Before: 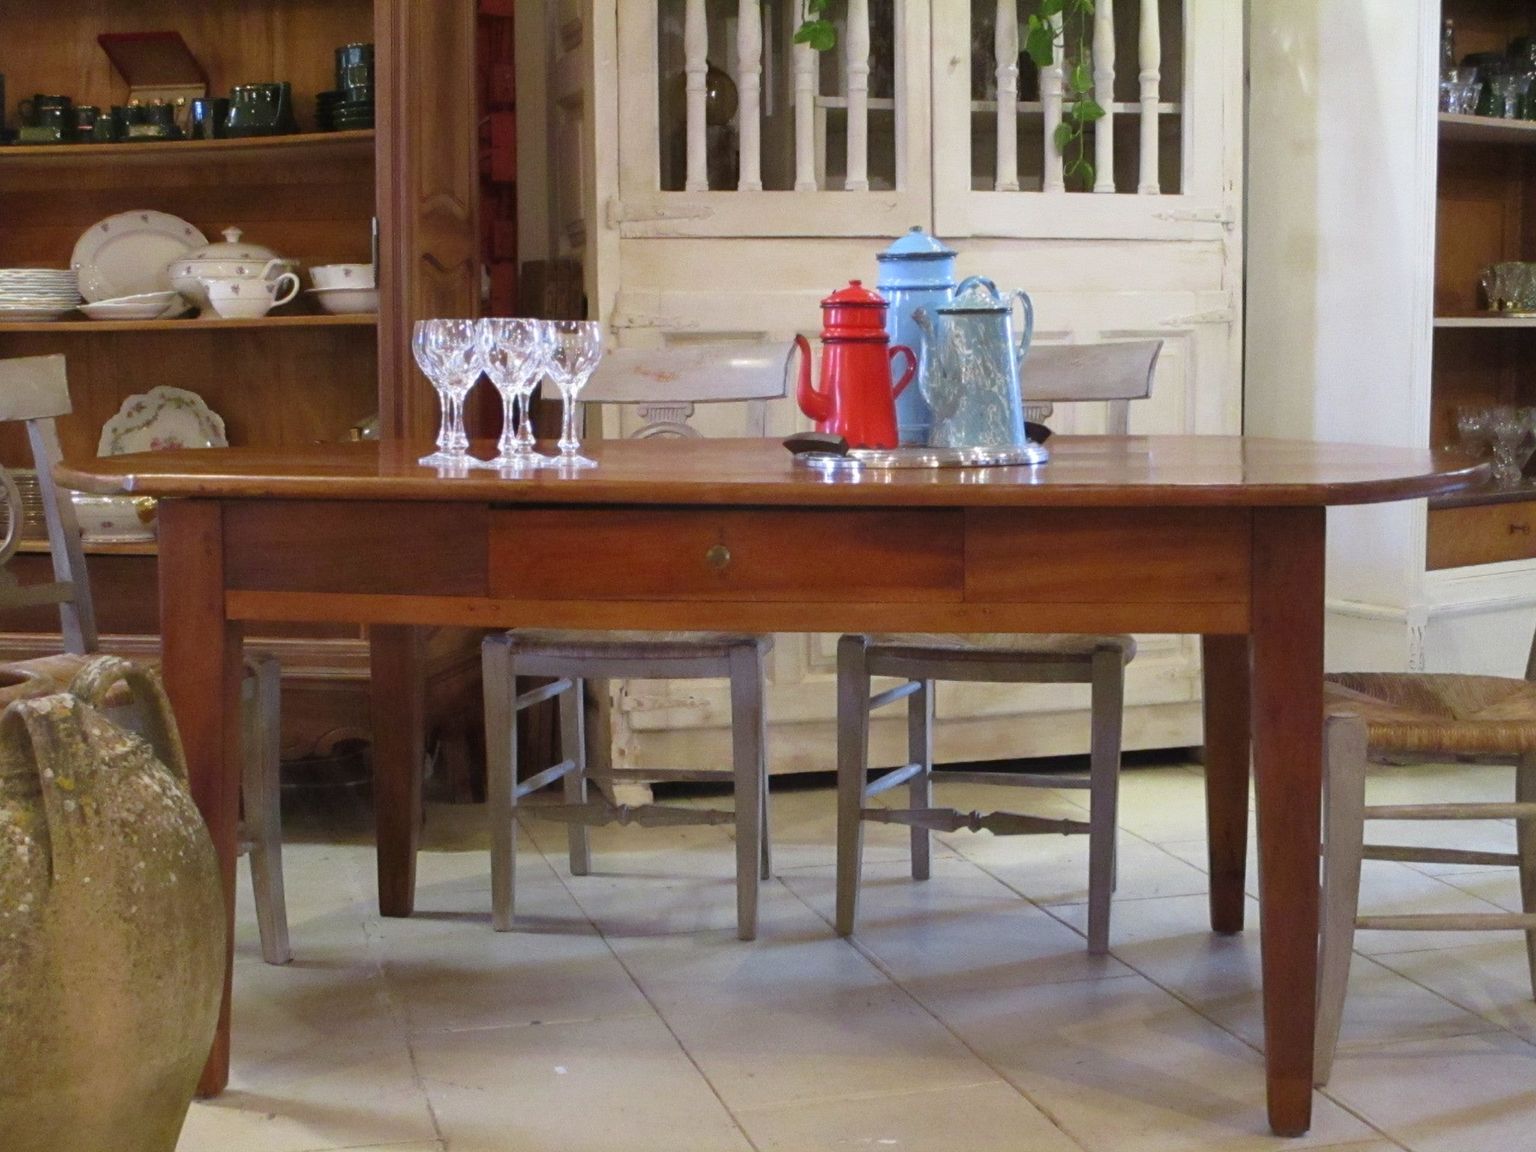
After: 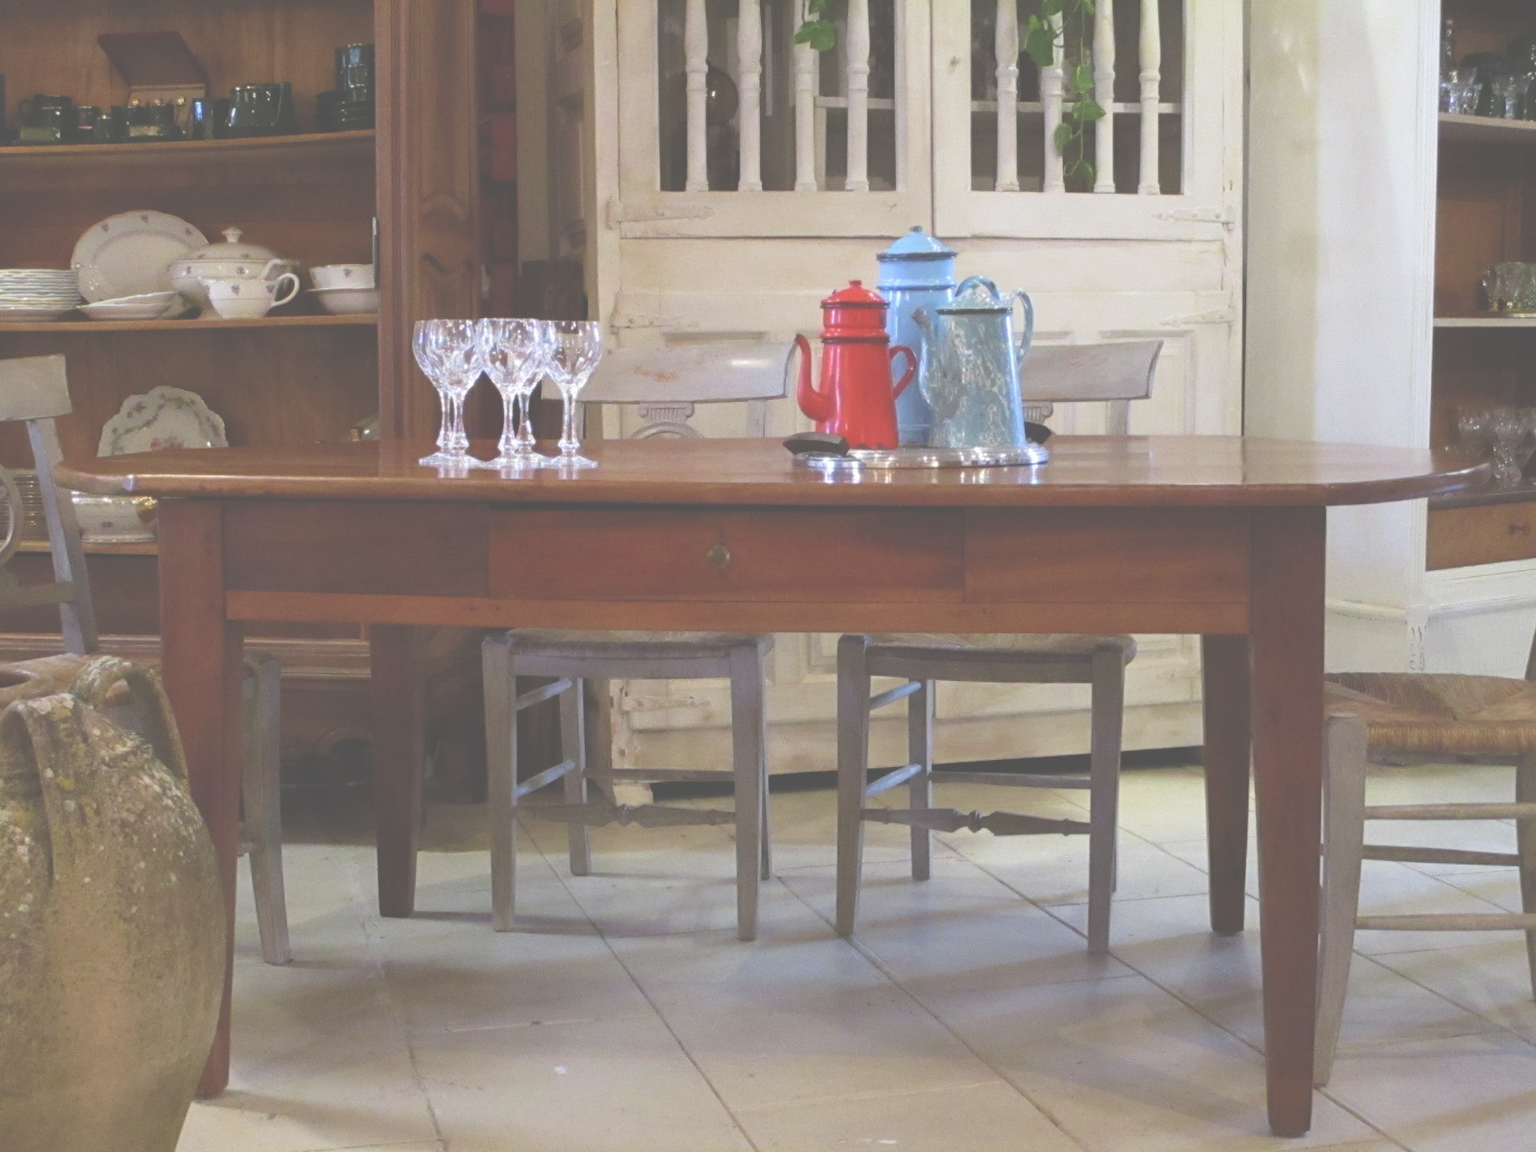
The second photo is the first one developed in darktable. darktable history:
exposure: black level correction -0.086, compensate exposure bias true, compensate highlight preservation false
